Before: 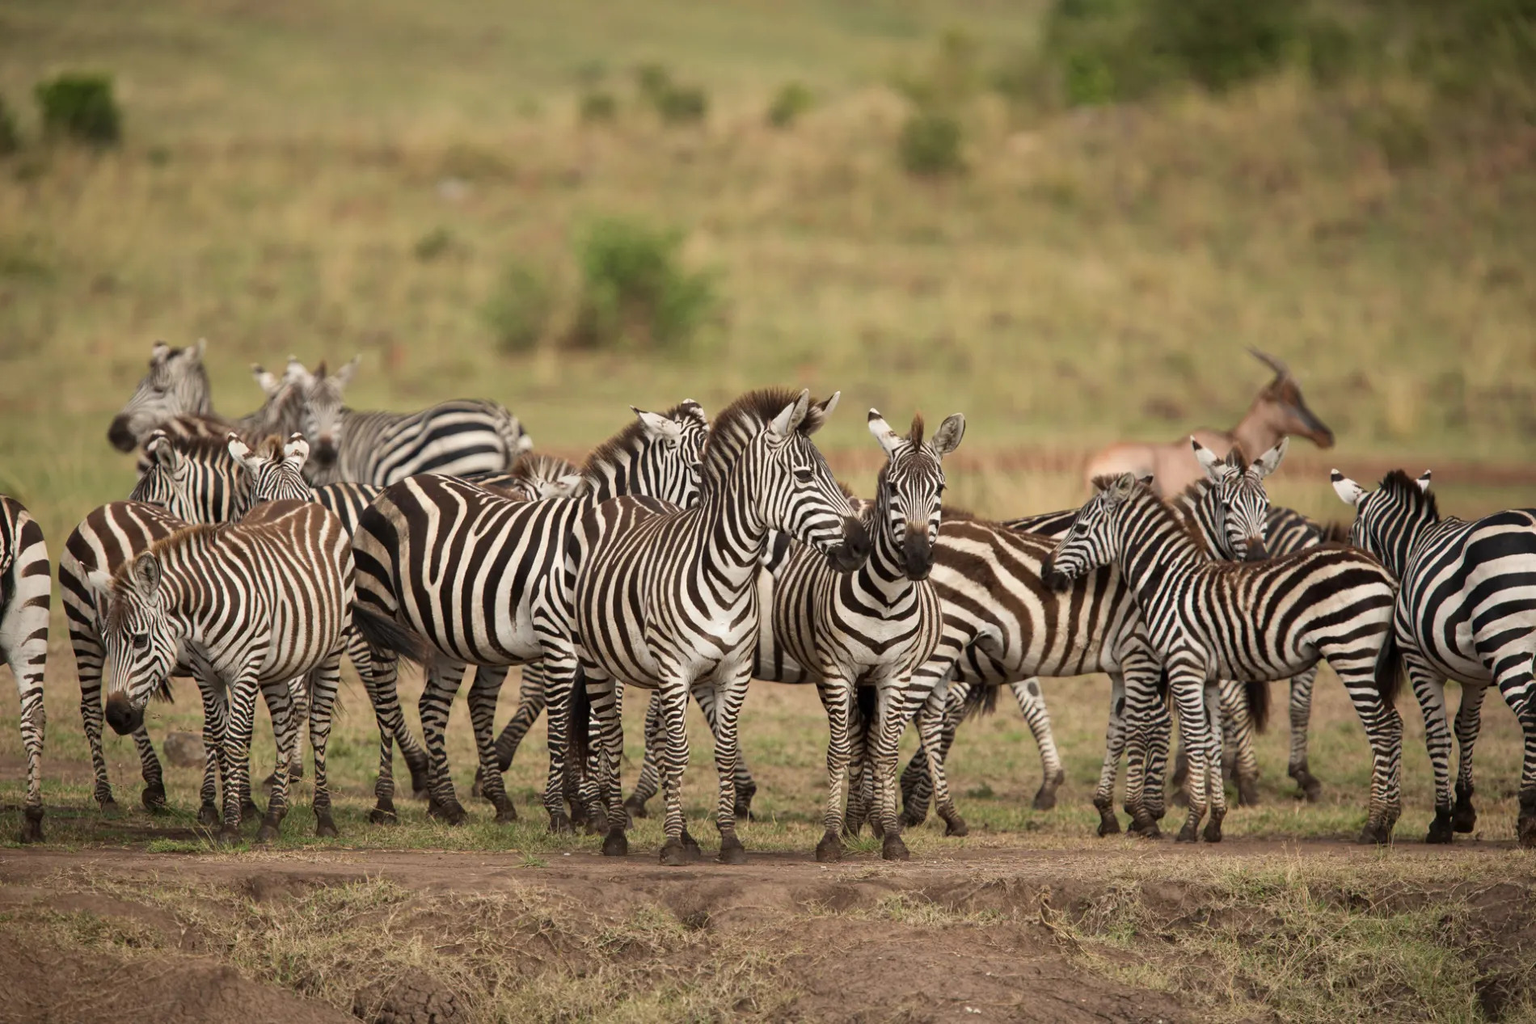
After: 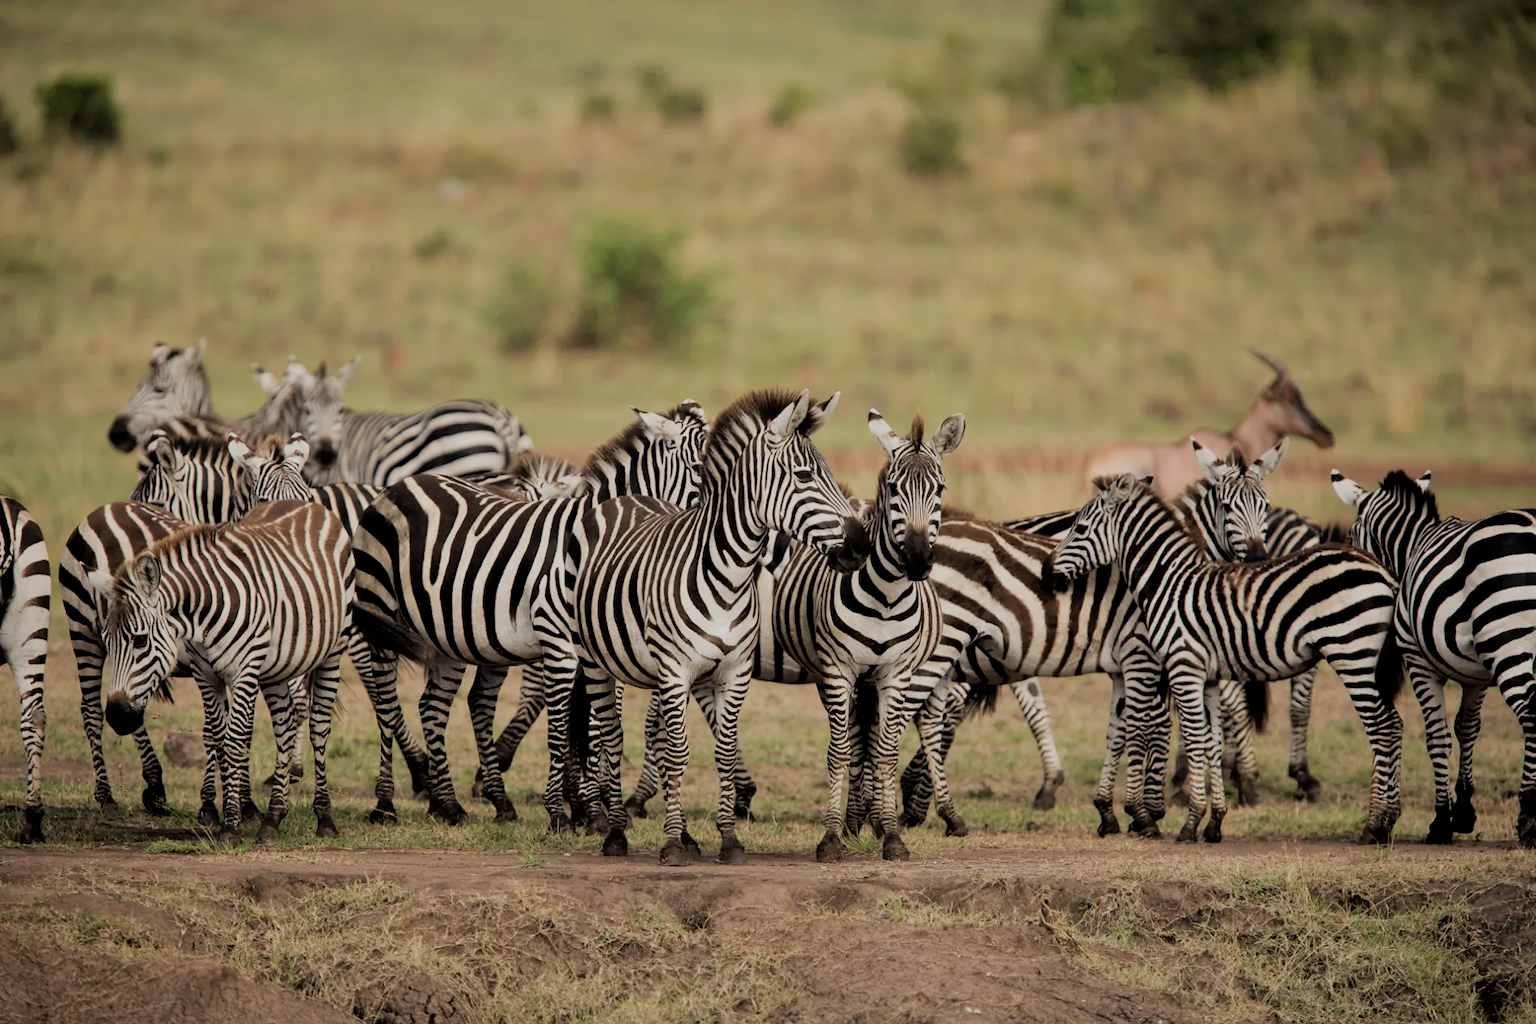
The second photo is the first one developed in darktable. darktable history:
filmic rgb: black relative exposure -4.37 EV, white relative exposure 4.56 EV, threshold 5.95 EV, hardness 2.38, contrast 1.057, enable highlight reconstruction true
tone equalizer: on, module defaults
